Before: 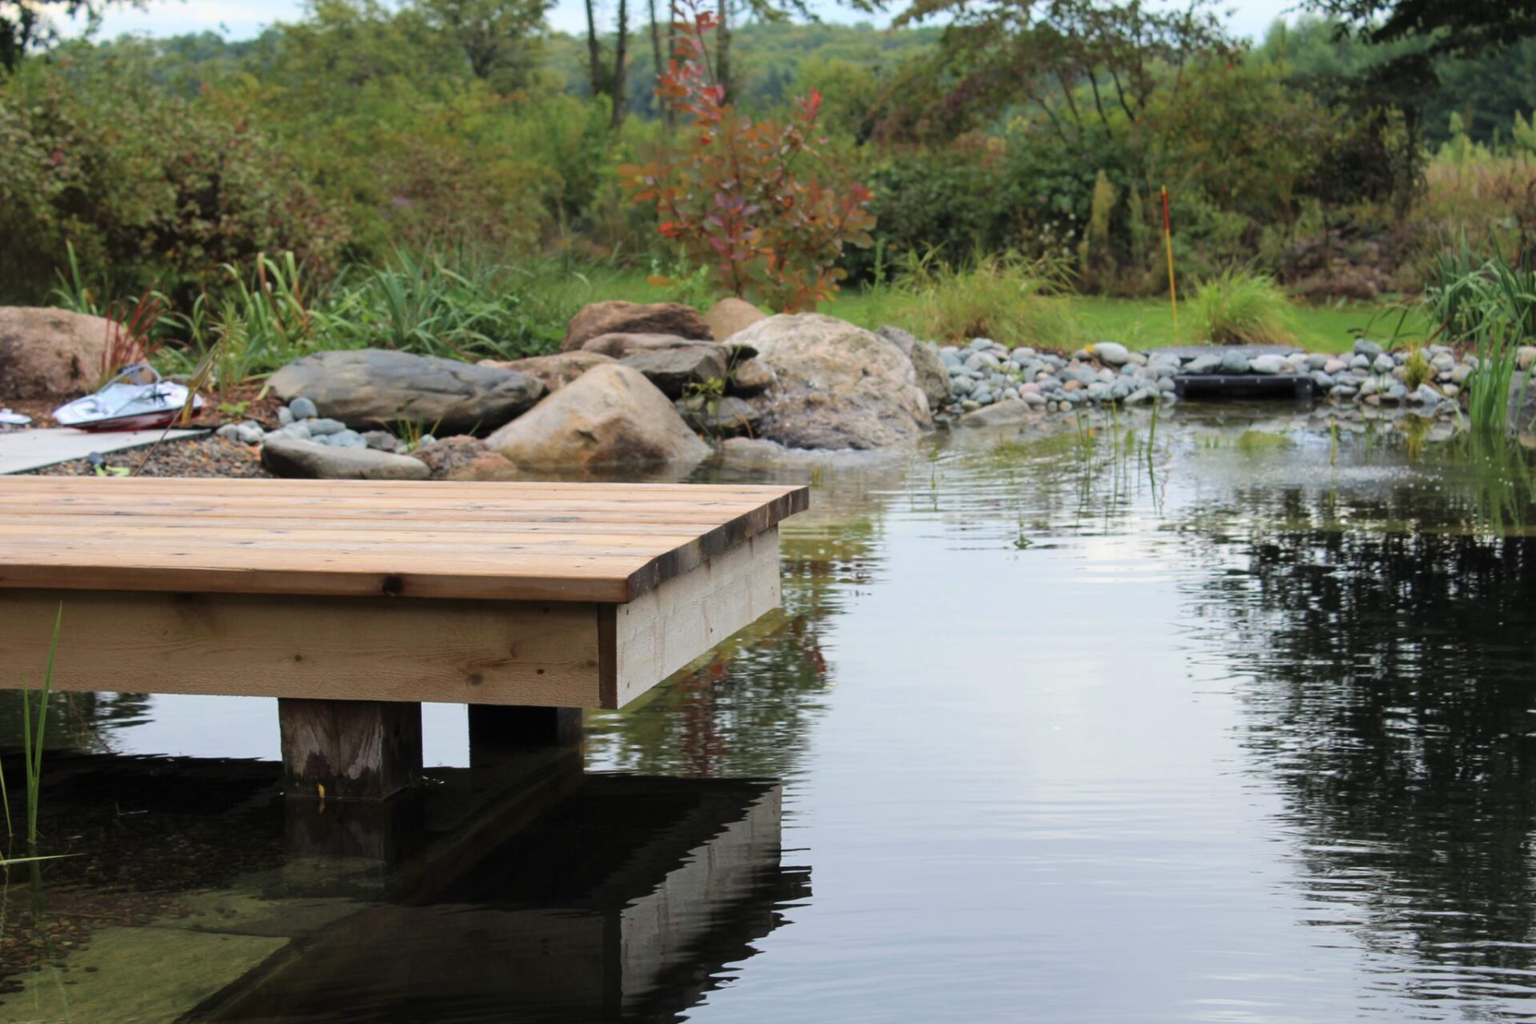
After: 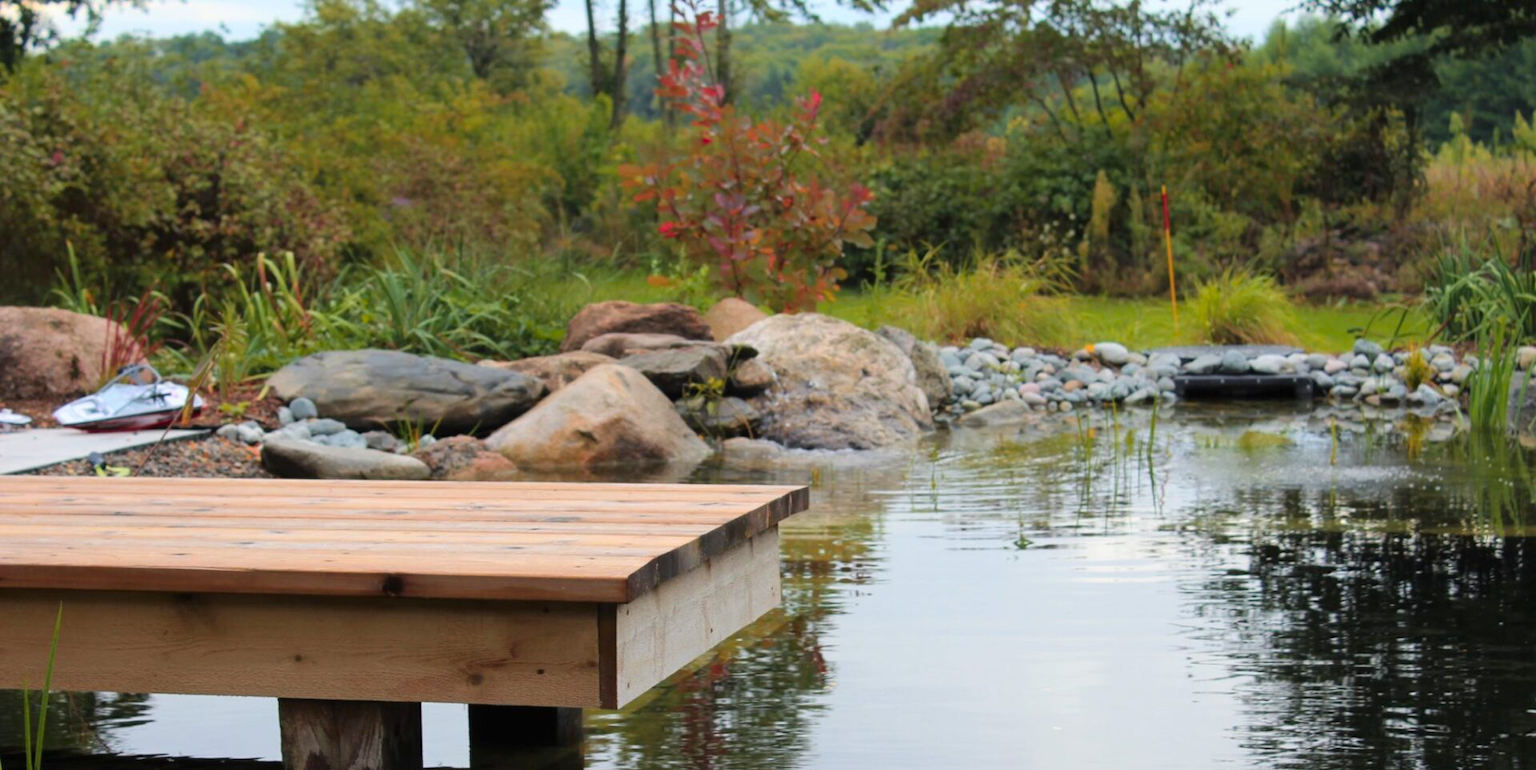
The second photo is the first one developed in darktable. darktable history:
crop: bottom 24.673%
color zones: curves: ch1 [(0.24, 0.634) (0.75, 0.5)]; ch2 [(0.253, 0.437) (0.745, 0.491)]
